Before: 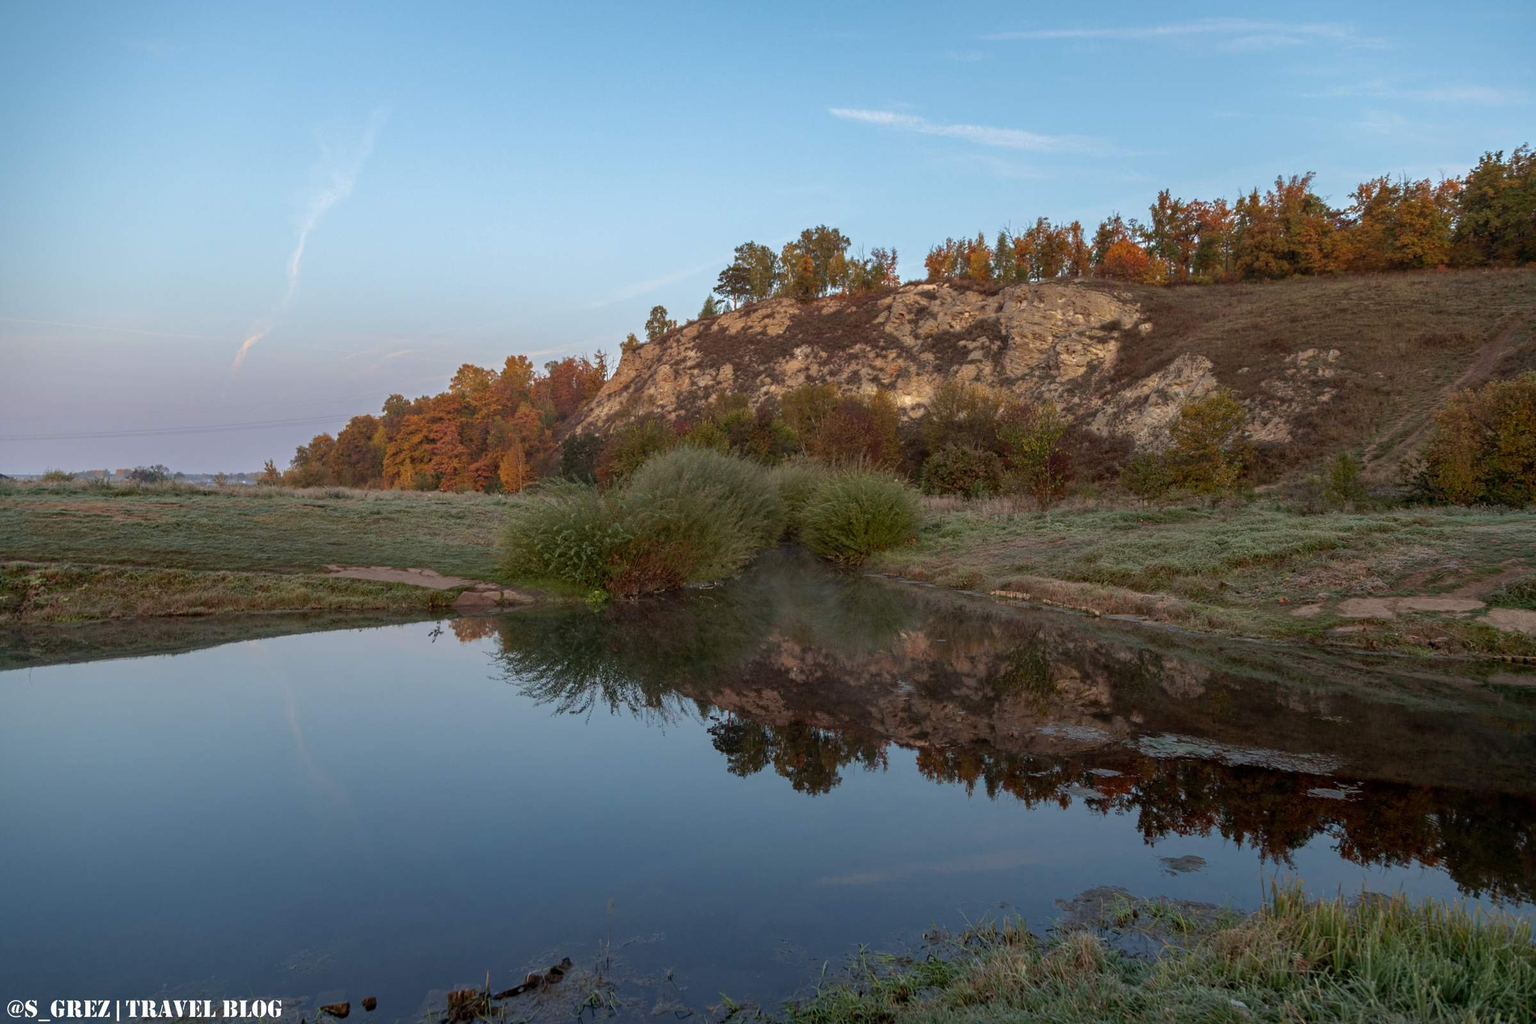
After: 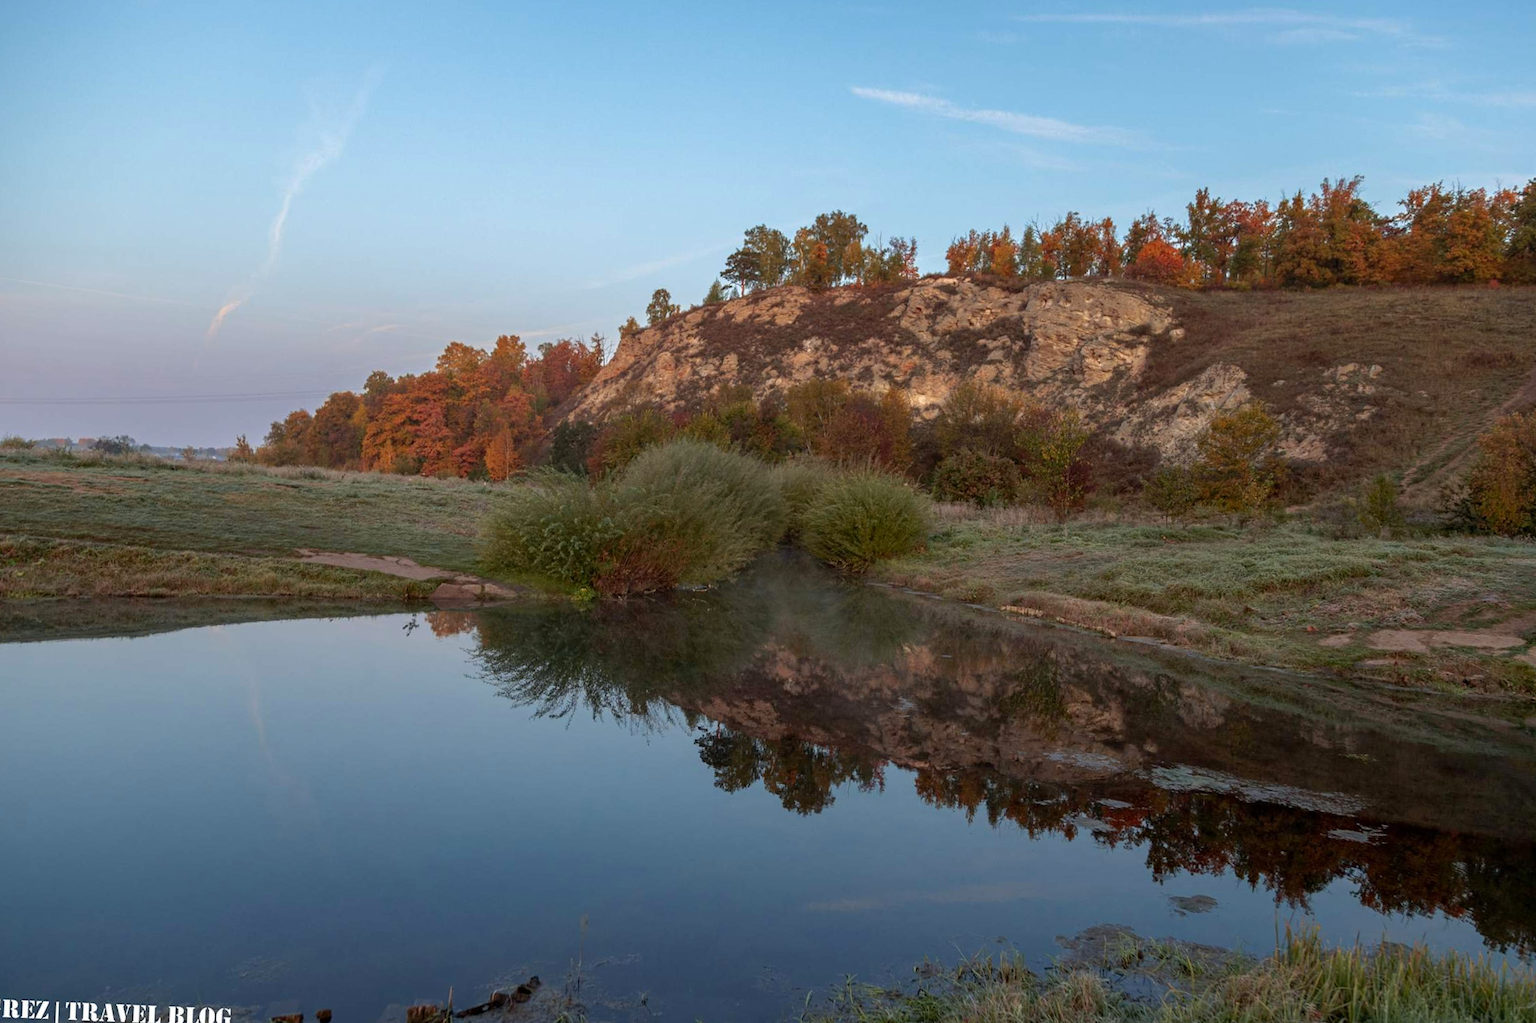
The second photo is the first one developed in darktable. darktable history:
crop and rotate: angle -2.38°
color zones: curves: ch1 [(0.309, 0.524) (0.41, 0.329) (0.508, 0.509)]; ch2 [(0.25, 0.457) (0.75, 0.5)]
